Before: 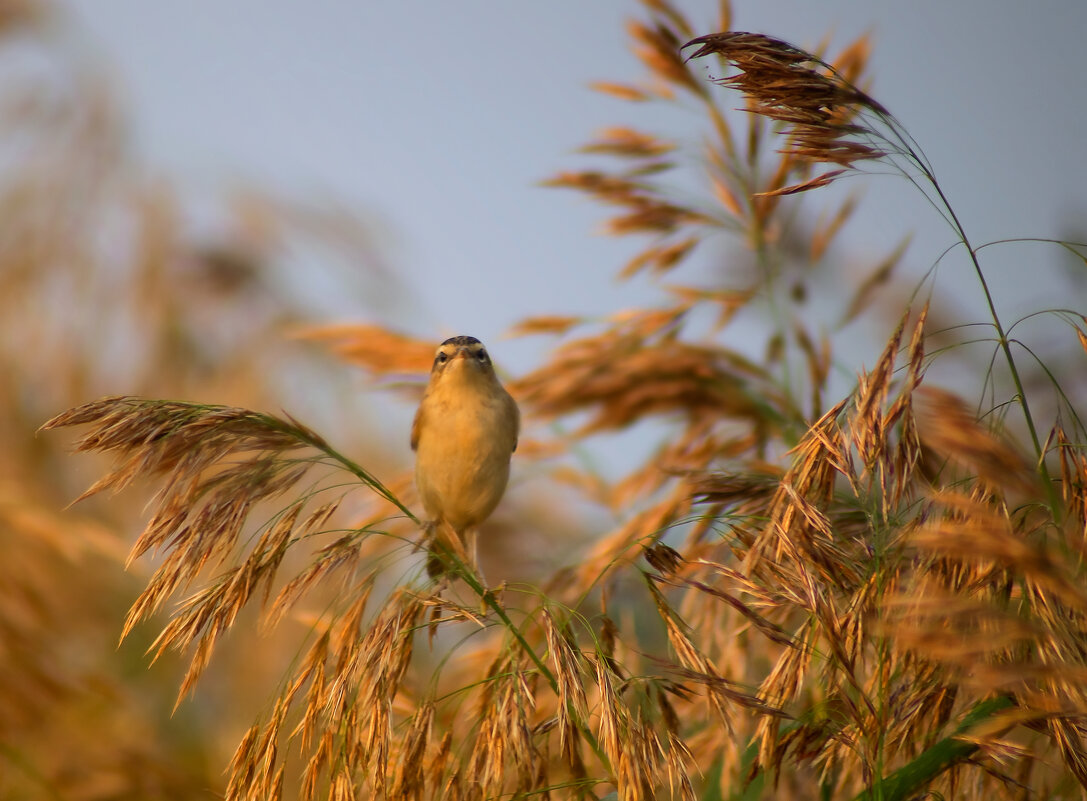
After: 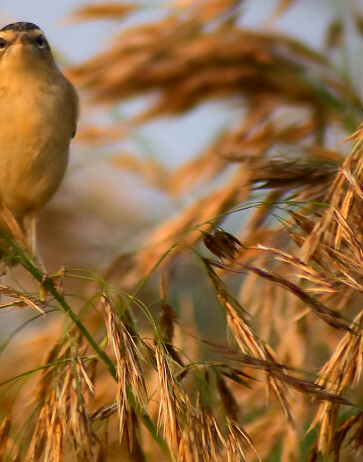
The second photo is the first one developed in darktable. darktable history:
local contrast: mode bilateral grid, contrast 21, coarseness 100, detail 150%, midtone range 0.2
crop: left 40.574%, top 39.269%, right 25.994%, bottom 3.019%
